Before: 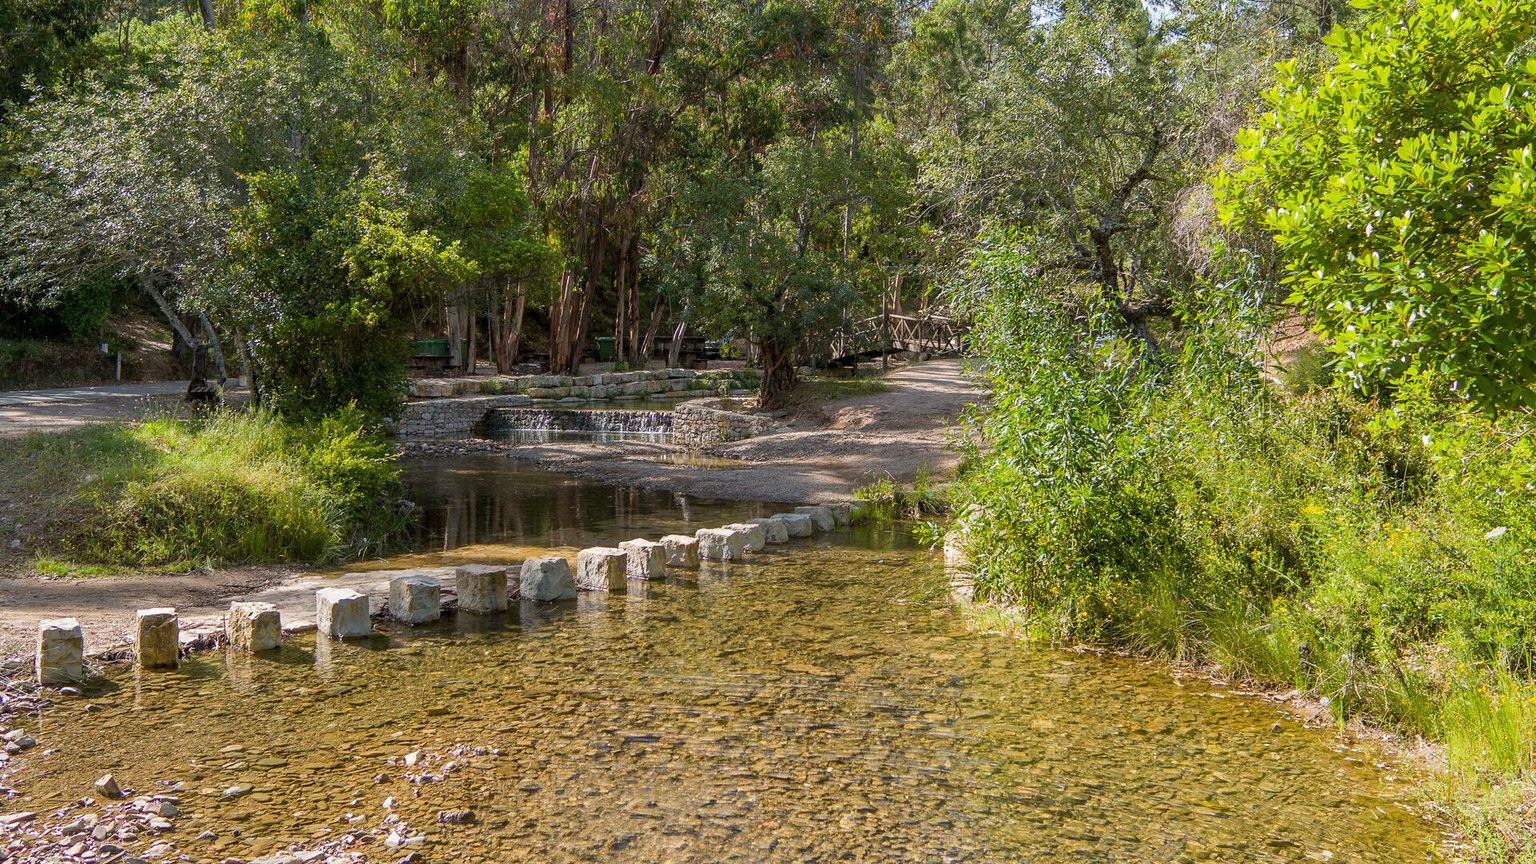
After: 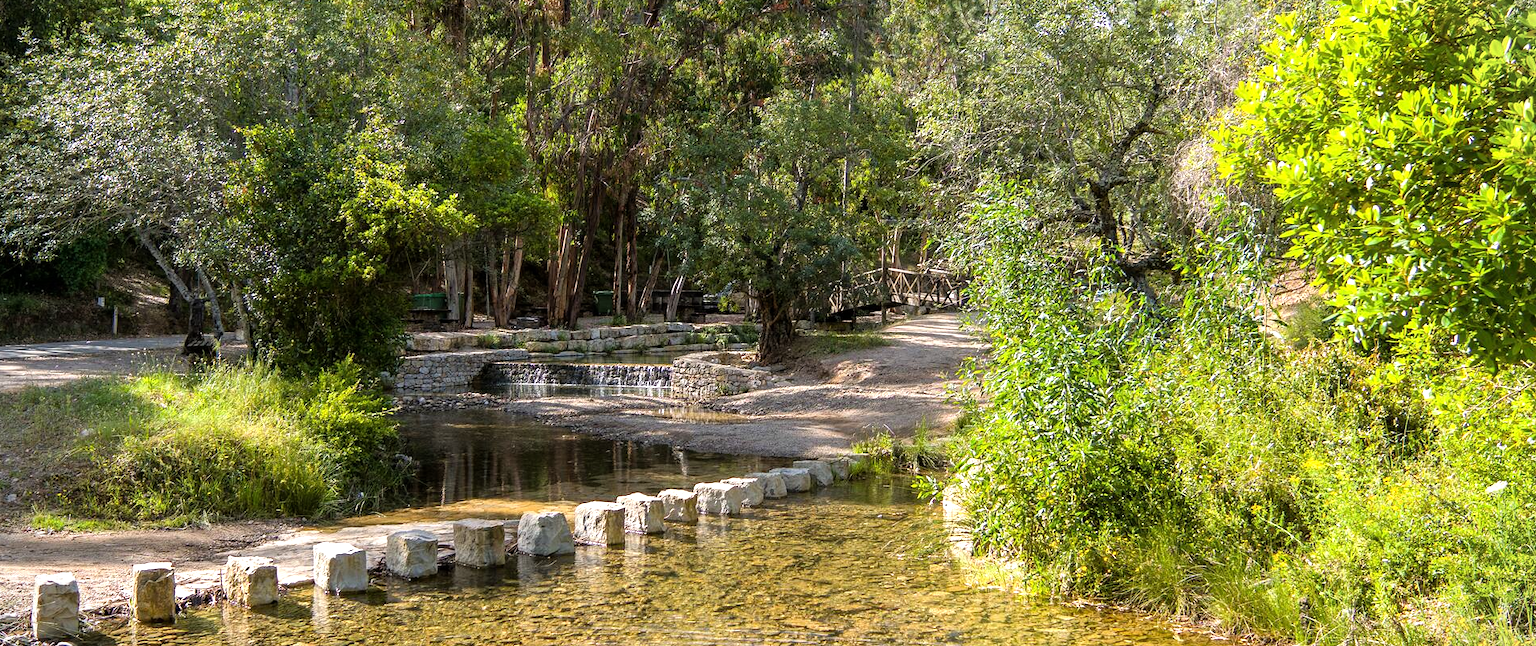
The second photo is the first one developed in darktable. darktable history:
tone equalizer: -8 EV -0.785 EV, -7 EV -0.698 EV, -6 EV -0.58 EV, -5 EV -0.411 EV, -3 EV 0.382 EV, -2 EV 0.6 EV, -1 EV 0.685 EV, +0 EV 0.722 EV
crop: left 0.274%, top 5.493%, bottom 19.898%
vignetting: fall-off start 100.22%, width/height ratio 1.311, unbound false
